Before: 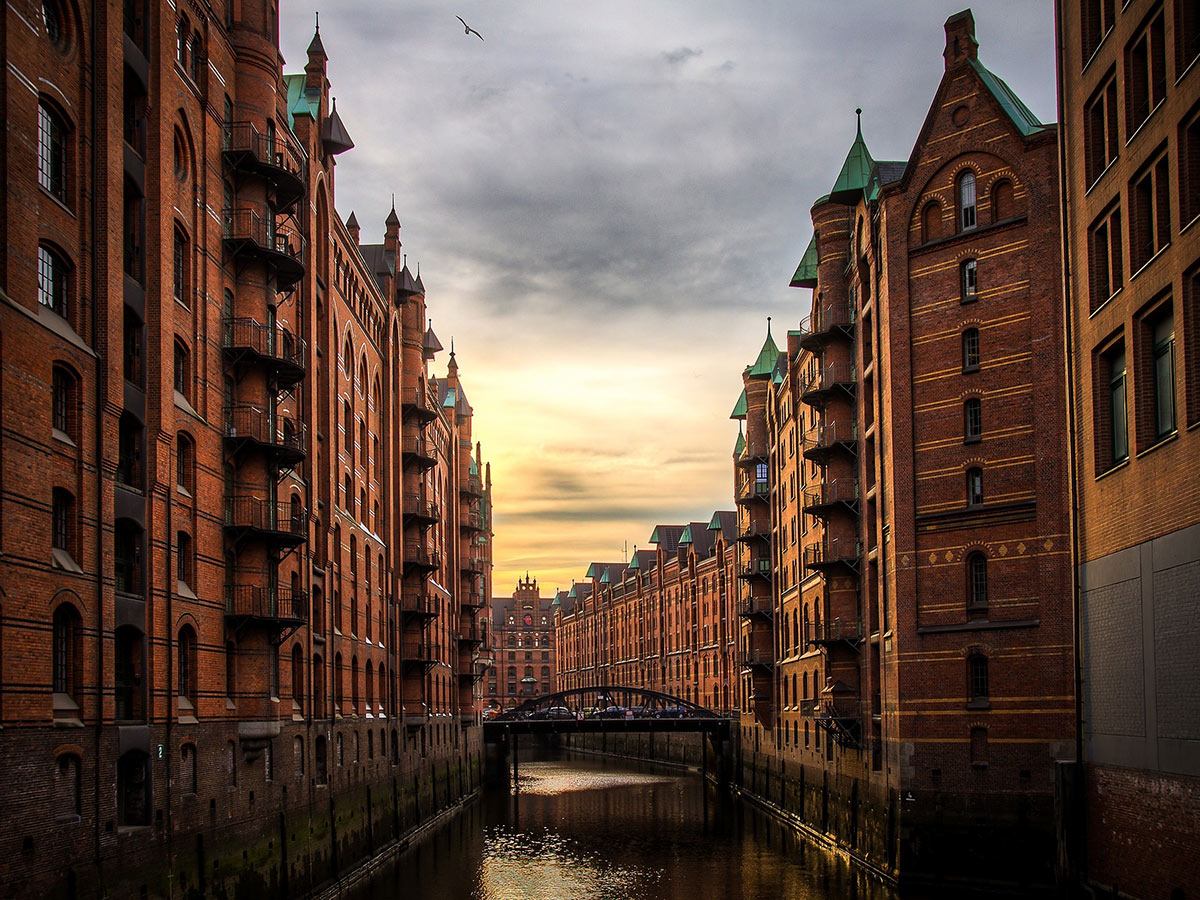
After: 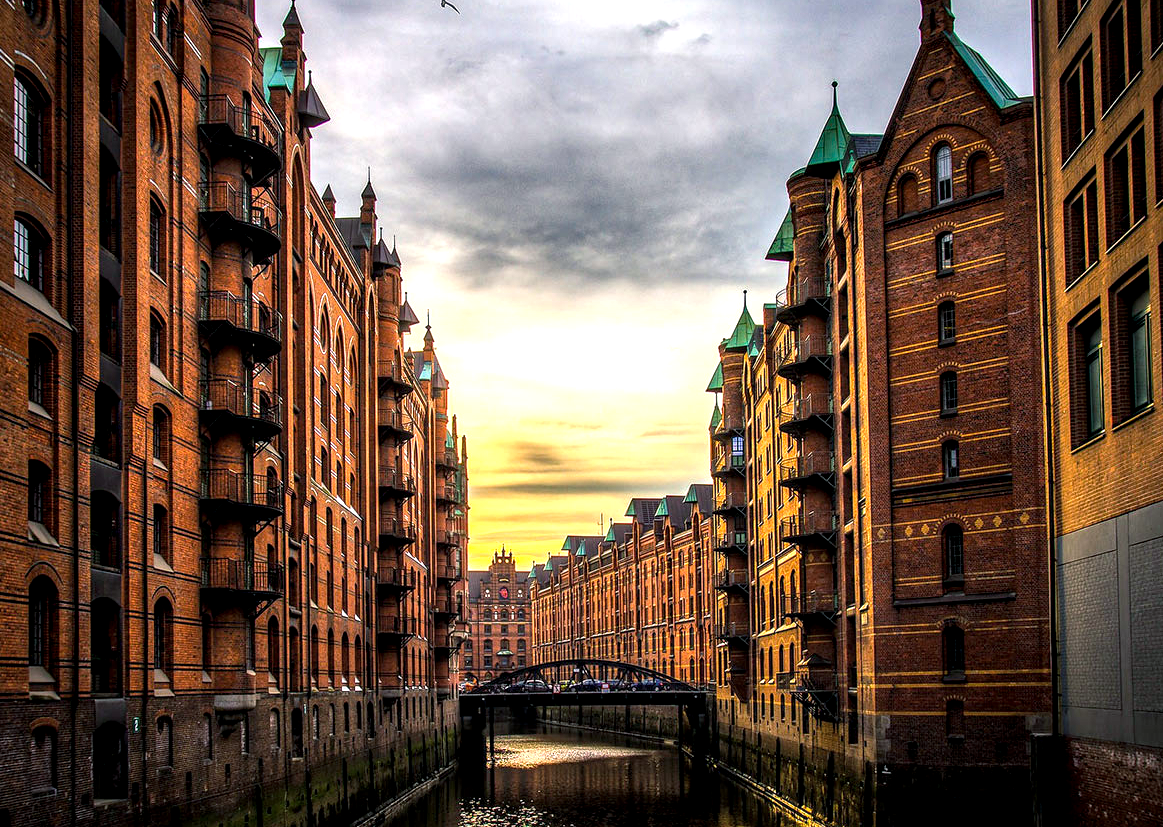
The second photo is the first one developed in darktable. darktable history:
levels: levels [0, 0.43, 0.859]
color balance rgb: shadows lift › chroma 5.584%, shadows lift › hue 239.91°, linear chroma grading › global chroma 8.672%, perceptual saturation grading › global saturation 11.7%, global vibrance 14.312%
crop: left 2.007%, top 3.083%, right 1.045%, bottom 4.948%
local contrast: highlights 60%, shadows 61%, detail 160%
